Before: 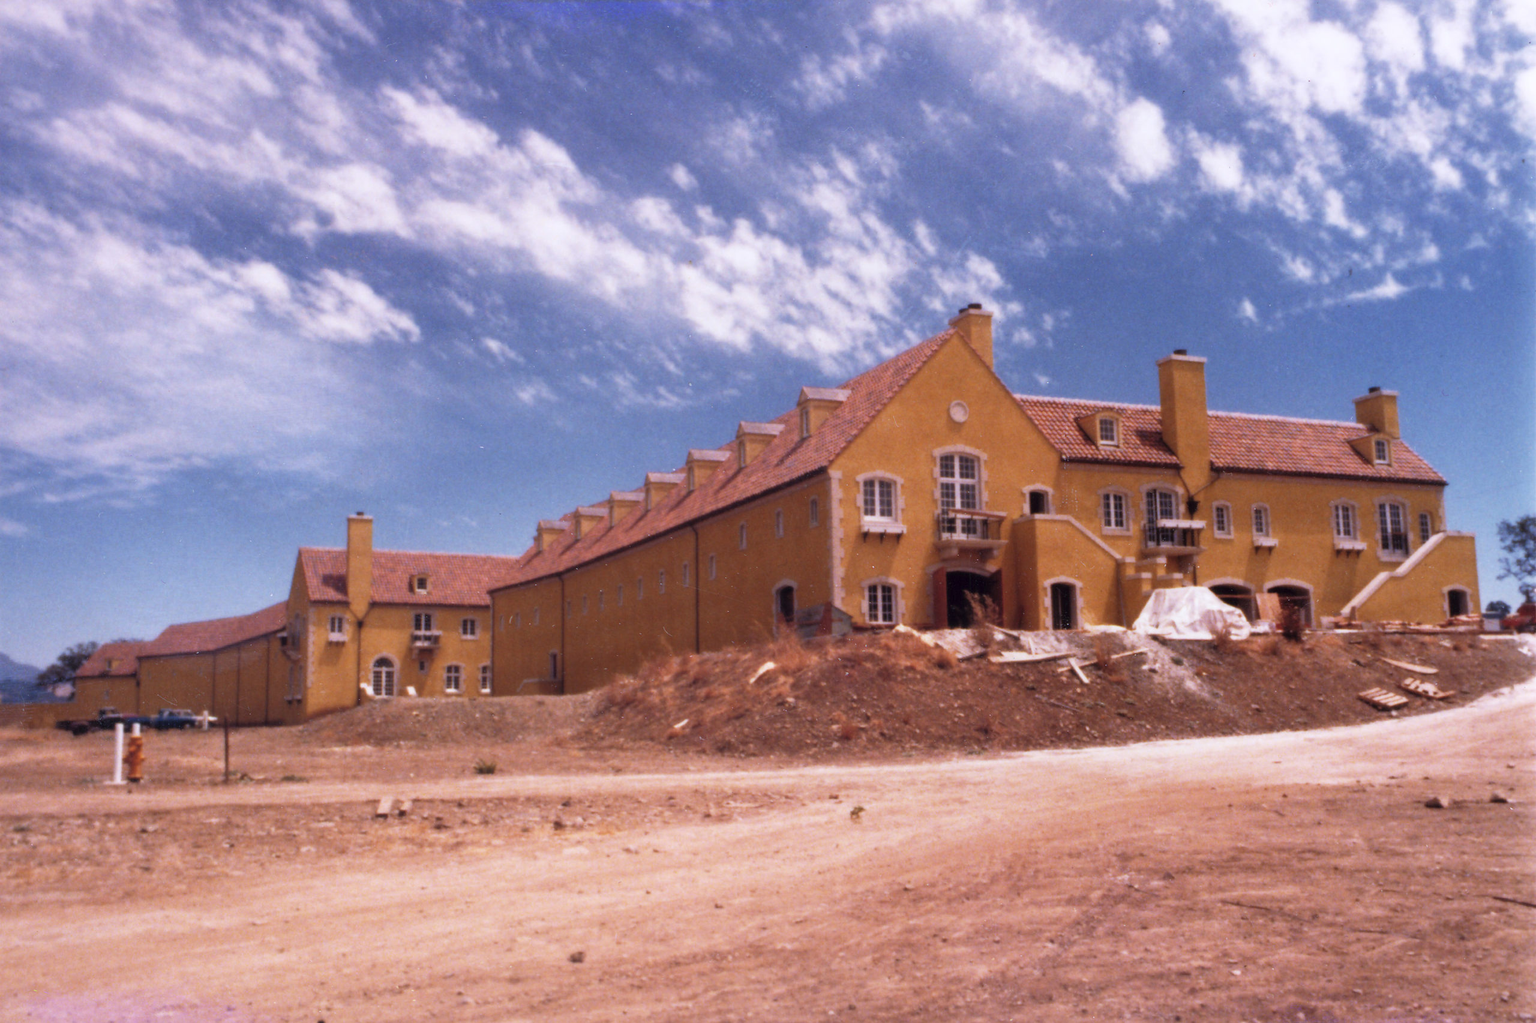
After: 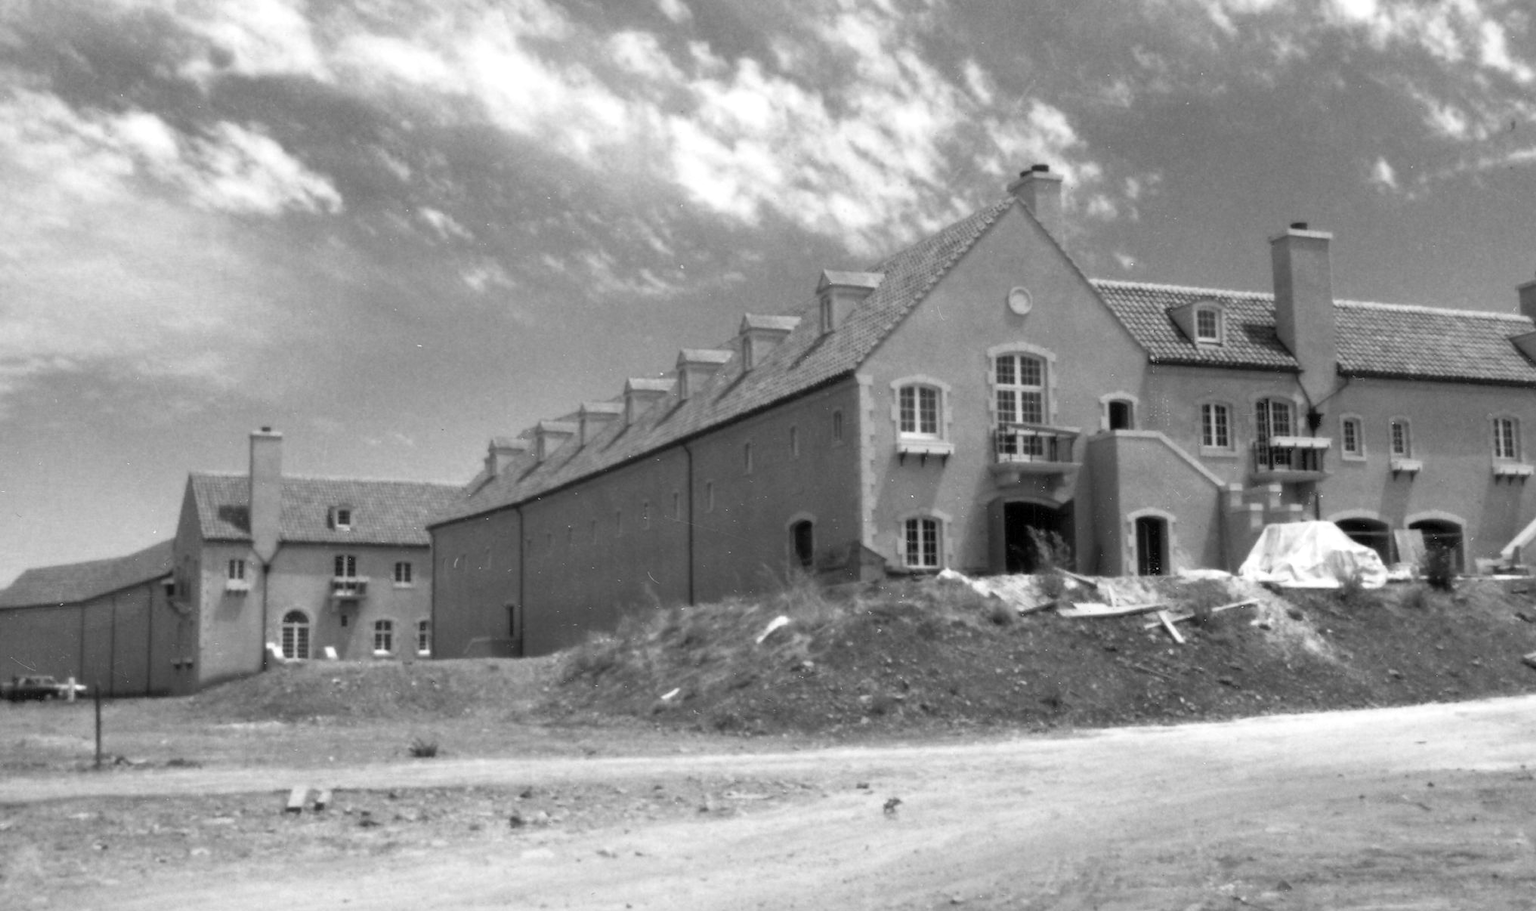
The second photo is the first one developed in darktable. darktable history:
crop: left 9.712%, top 16.928%, right 10.845%, bottom 12.332%
color contrast: green-magenta contrast 0, blue-yellow contrast 0
exposure: black level correction 0.001, exposure 0.3 EV, compensate highlight preservation false
